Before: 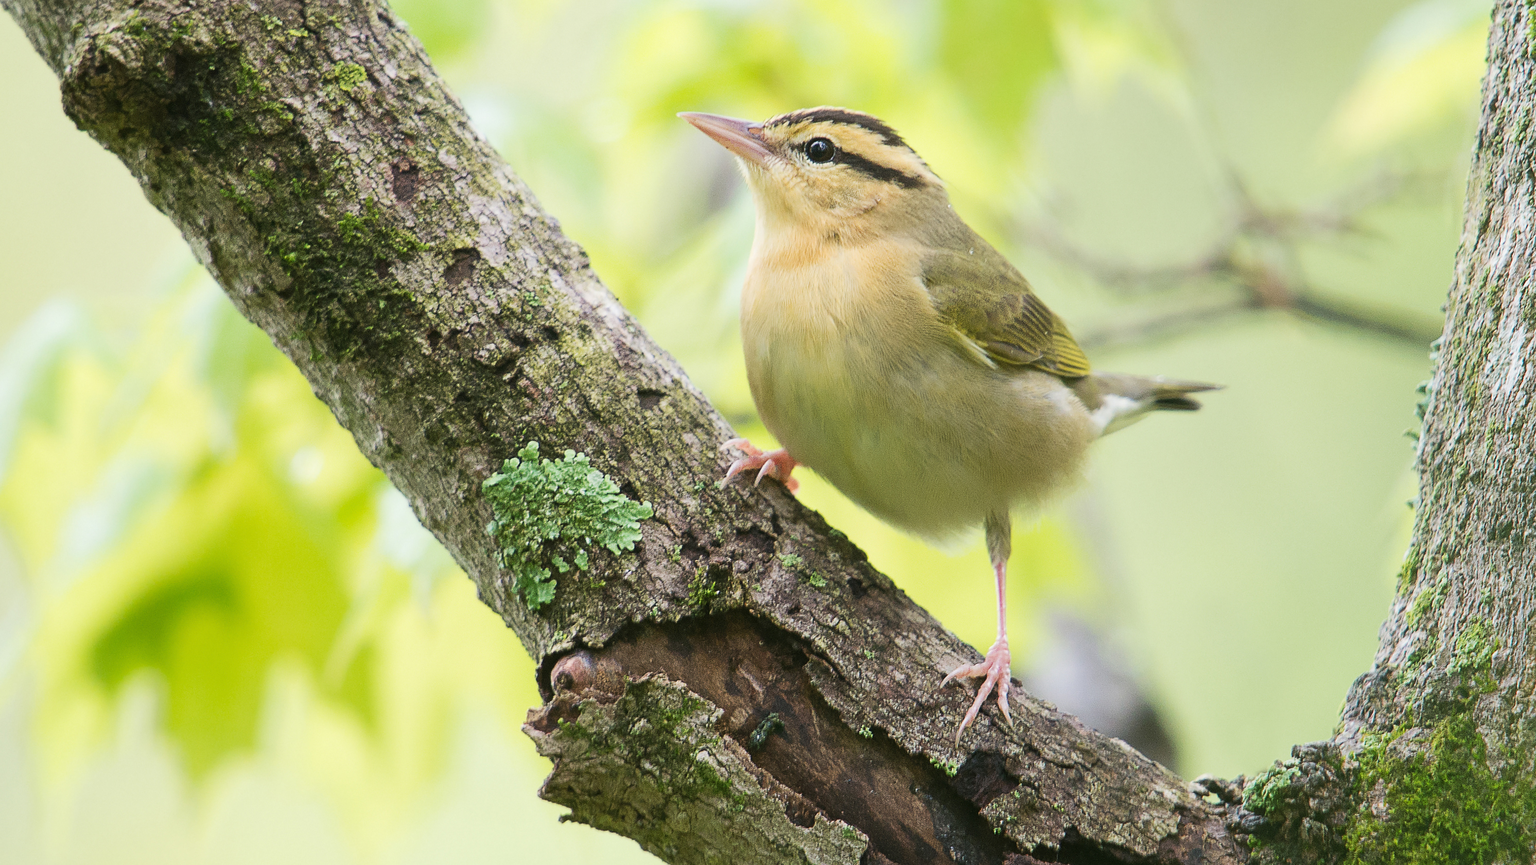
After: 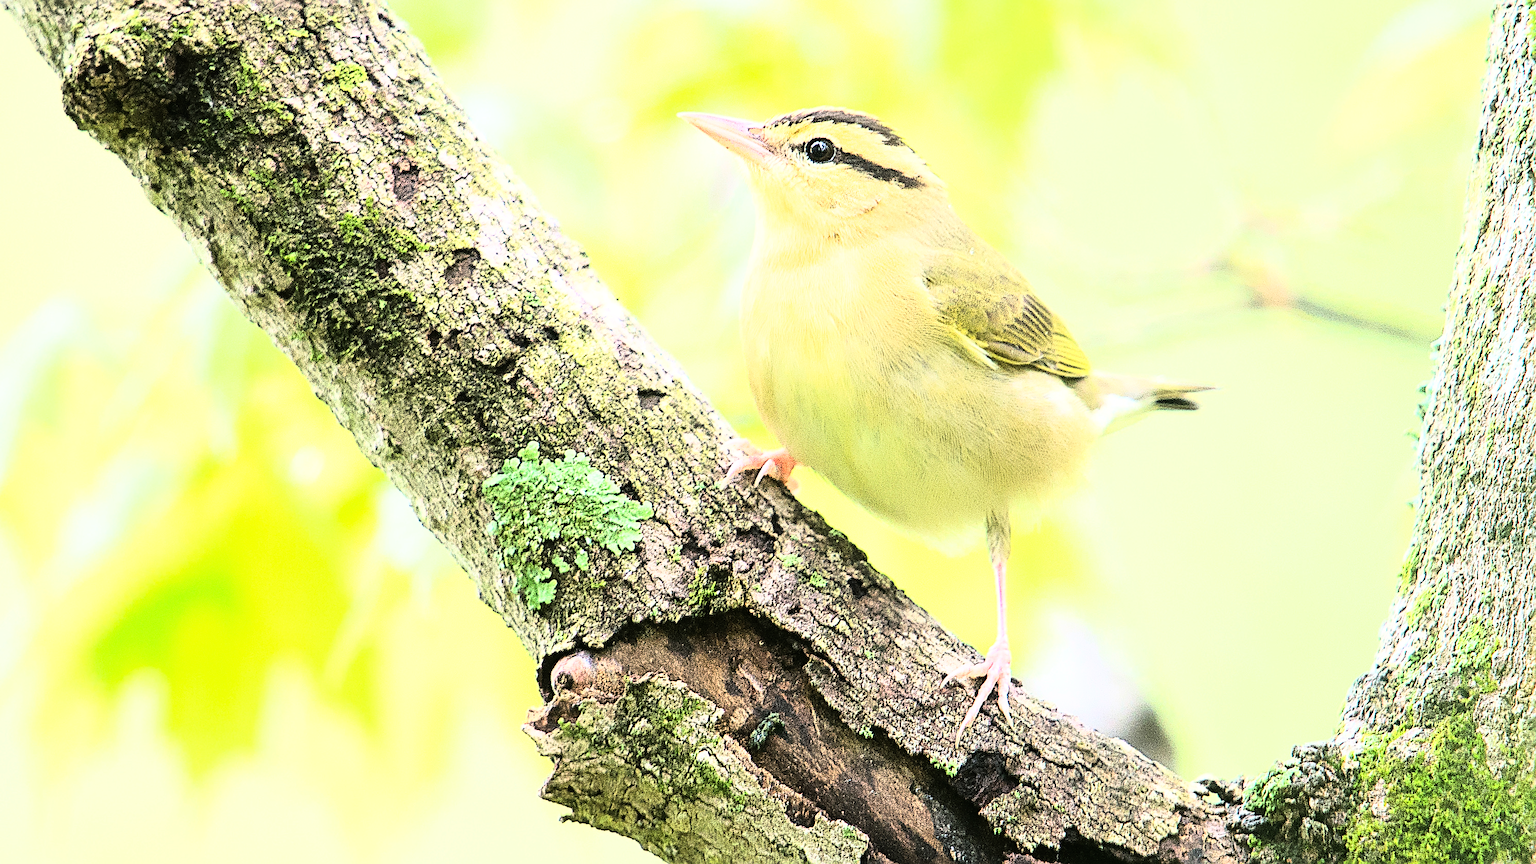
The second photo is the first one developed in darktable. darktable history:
rgb curve: curves: ch0 [(0, 0) (0.21, 0.15) (0.24, 0.21) (0.5, 0.75) (0.75, 0.96) (0.89, 0.99) (1, 1)]; ch1 [(0, 0.02) (0.21, 0.13) (0.25, 0.2) (0.5, 0.67) (0.75, 0.9) (0.89, 0.97) (1, 1)]; ch2 [(0, 0.02) (0.21, 0.13) (0.25, 0.2) (0.5, 0.67) (0.75, 0.9) (0.89, 0.97) (1, 1)], compensate middle gray true
exposure: exposure 0.566 EV, compensate highlight preservation false
sharpen: radius 2.817, amount 0.715
